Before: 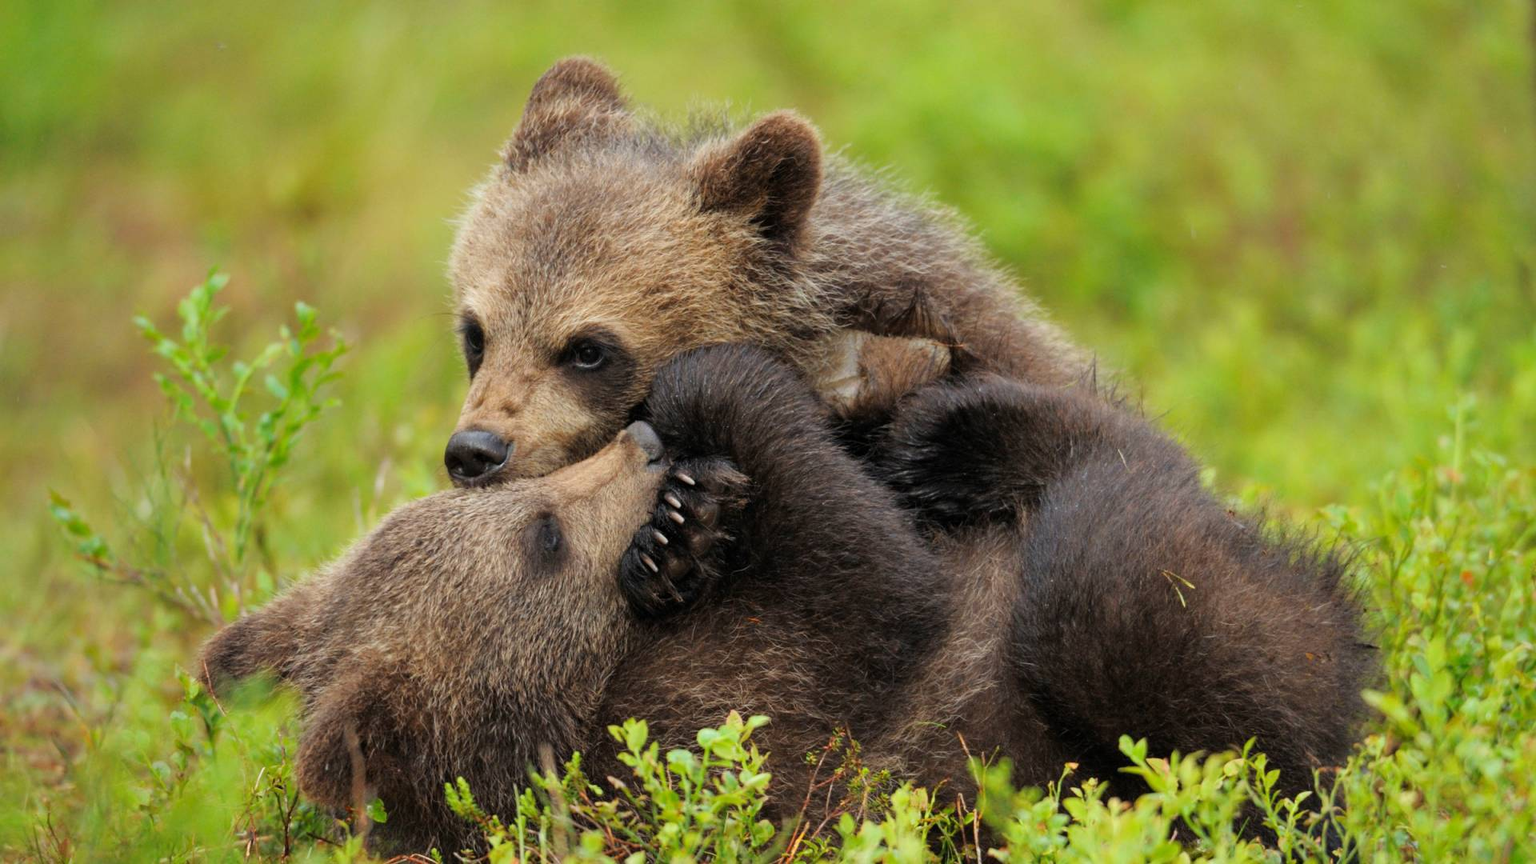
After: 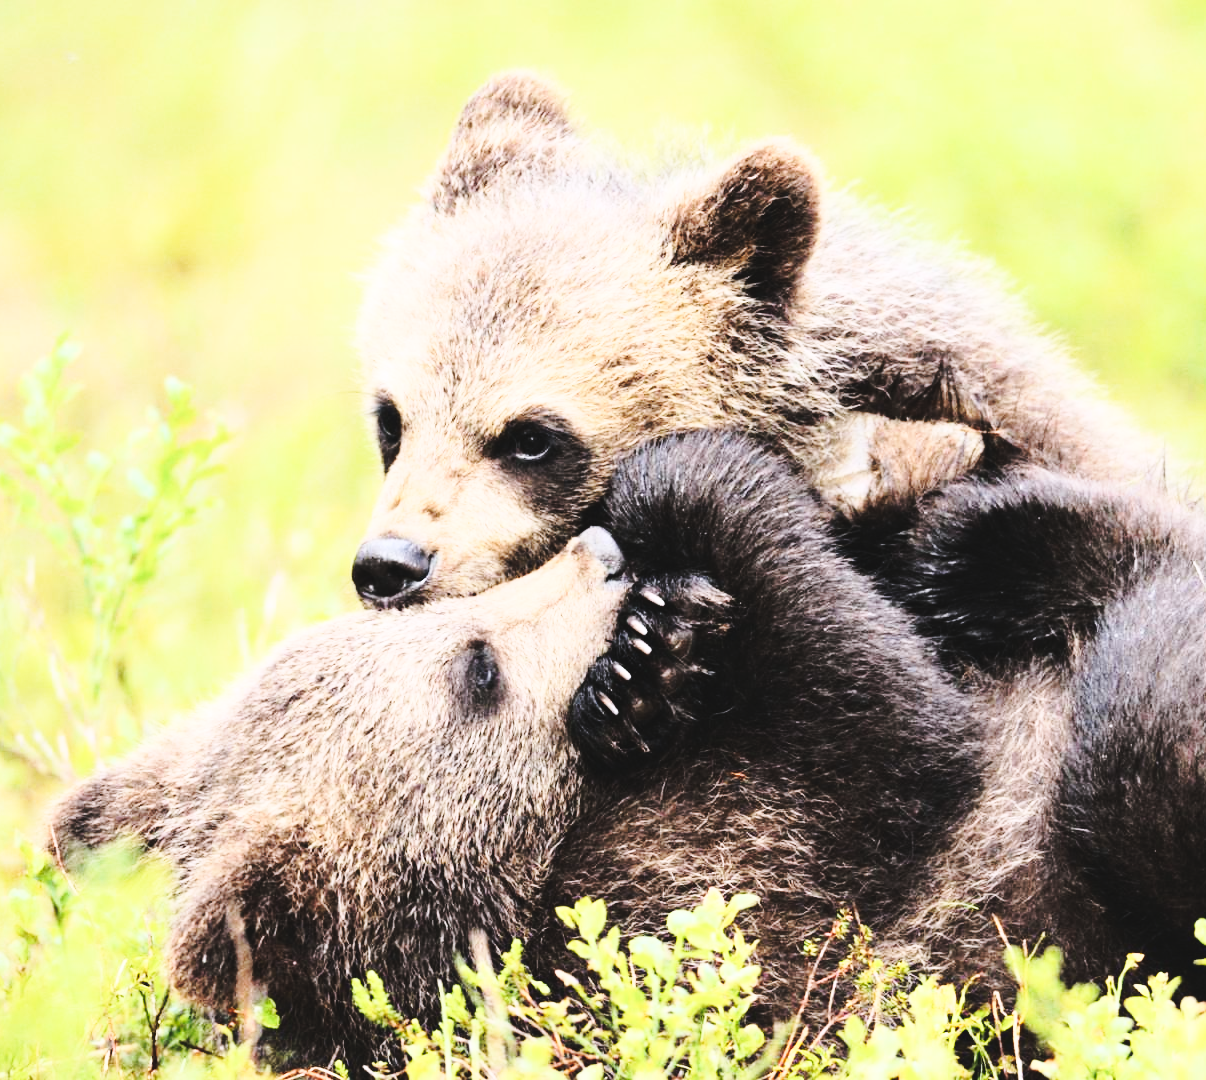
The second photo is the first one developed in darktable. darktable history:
base curve: curves: ch0 [(0, 0.007) (0.028, 0.063) (0.121, 0.311) (0.46, 0.743) (0.859, 0.957) (1, 1)], preserve colors none
crop: left 10.644%, right 26.528%
white balance: red 1.004, blue 1.096
rgb curve: curves: ch0 [(0, 0) (0.21, 0.15) (0.24, 0.21) (0.5, 0.75) (0.75, 0.96) (0.89, 0.99) (1, 1)]; ch1 [(0, 0.02) (0.21, 0.13) (0.25, 0.2) (0.5, 0.67) (0.75, 0.9) (0.89, 0.97) (1, 1)]; ch2 [(0, 0.02) (0.21, 0.13) (0.25, 0.2) (0.5, 0.67) (0.75, 0.9) (0.89, 0.97) (1, 1)], compensate middle gray true
